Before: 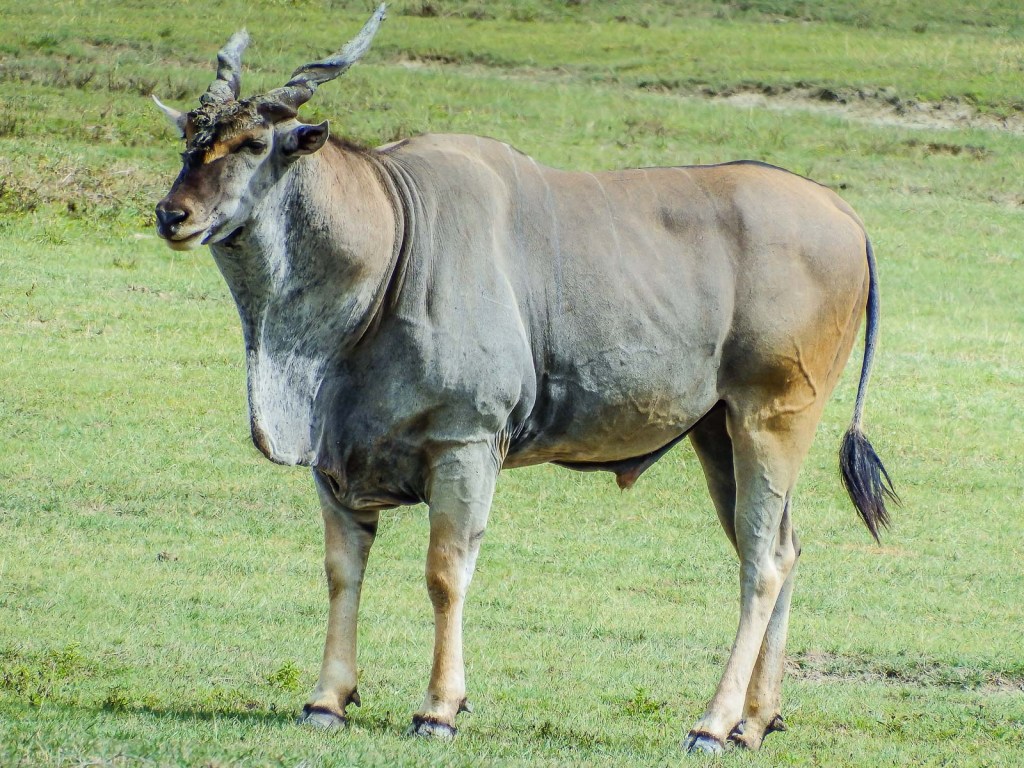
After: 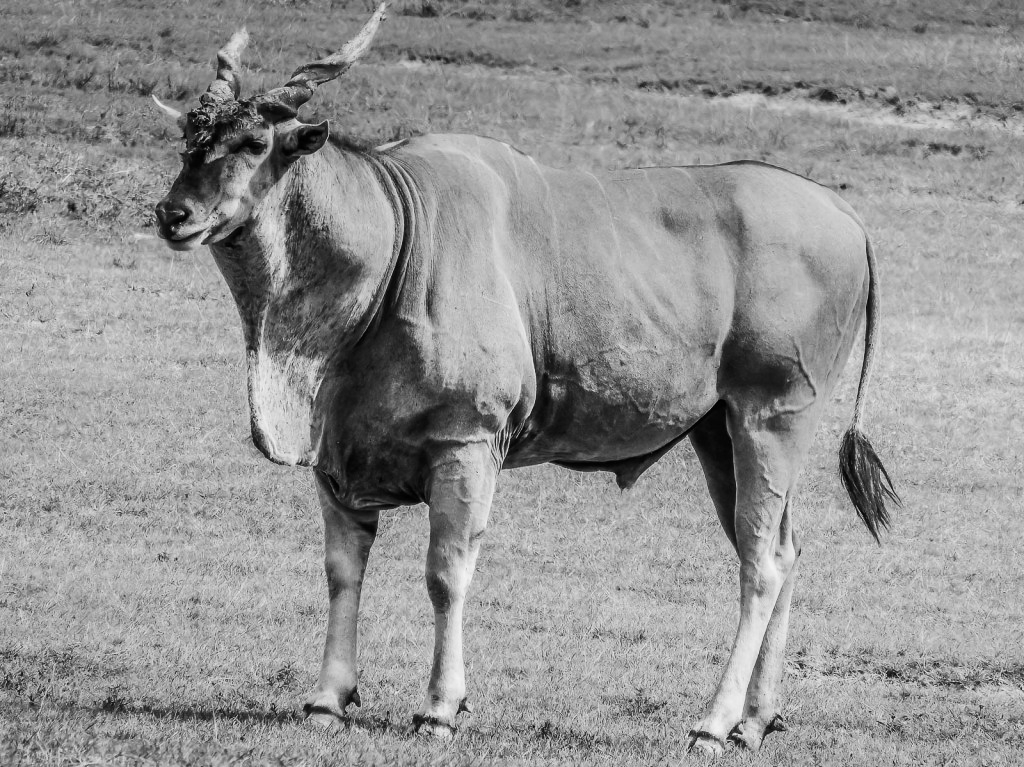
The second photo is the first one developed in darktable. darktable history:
color calibration: output gray [0.253, 0.26, 0.487, 0], gray › normalize channels true, illuminant same as pipeline (D50), adaptation XYZ, x 0.346, y 0.359, gamut compression 0
contrast brightness saturation: contrast 0.22
exposure: exposure -0.04 EV, compensate highlight preservation false
crop: bottom 0.071%
